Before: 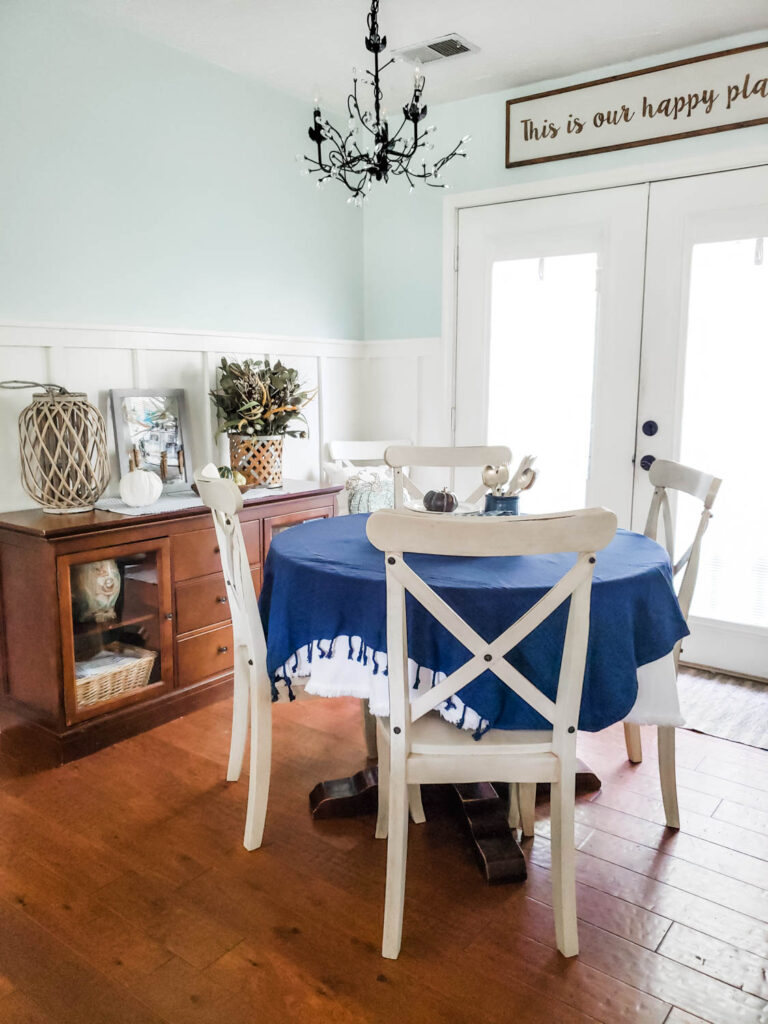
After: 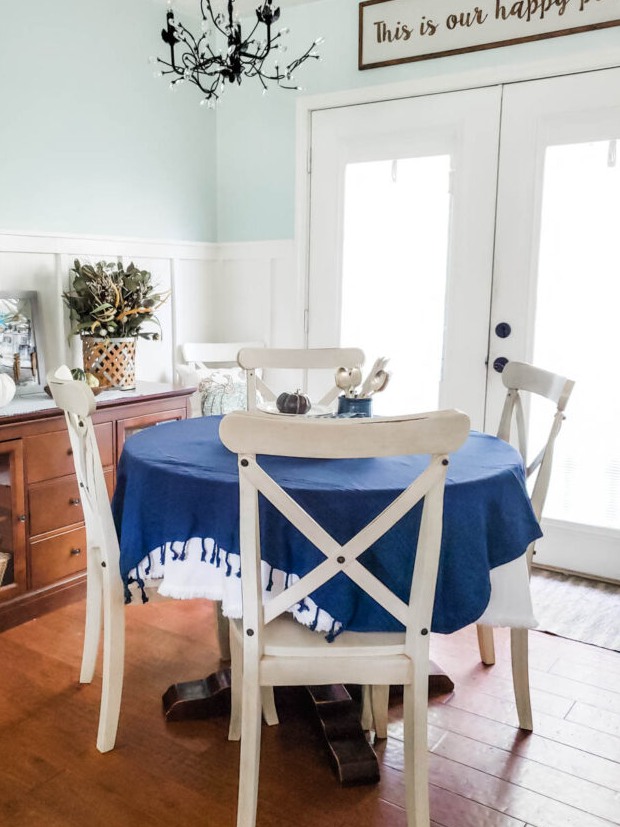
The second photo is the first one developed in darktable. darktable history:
crop: left 19.159%, top 9.58%, bottom 9.58%
